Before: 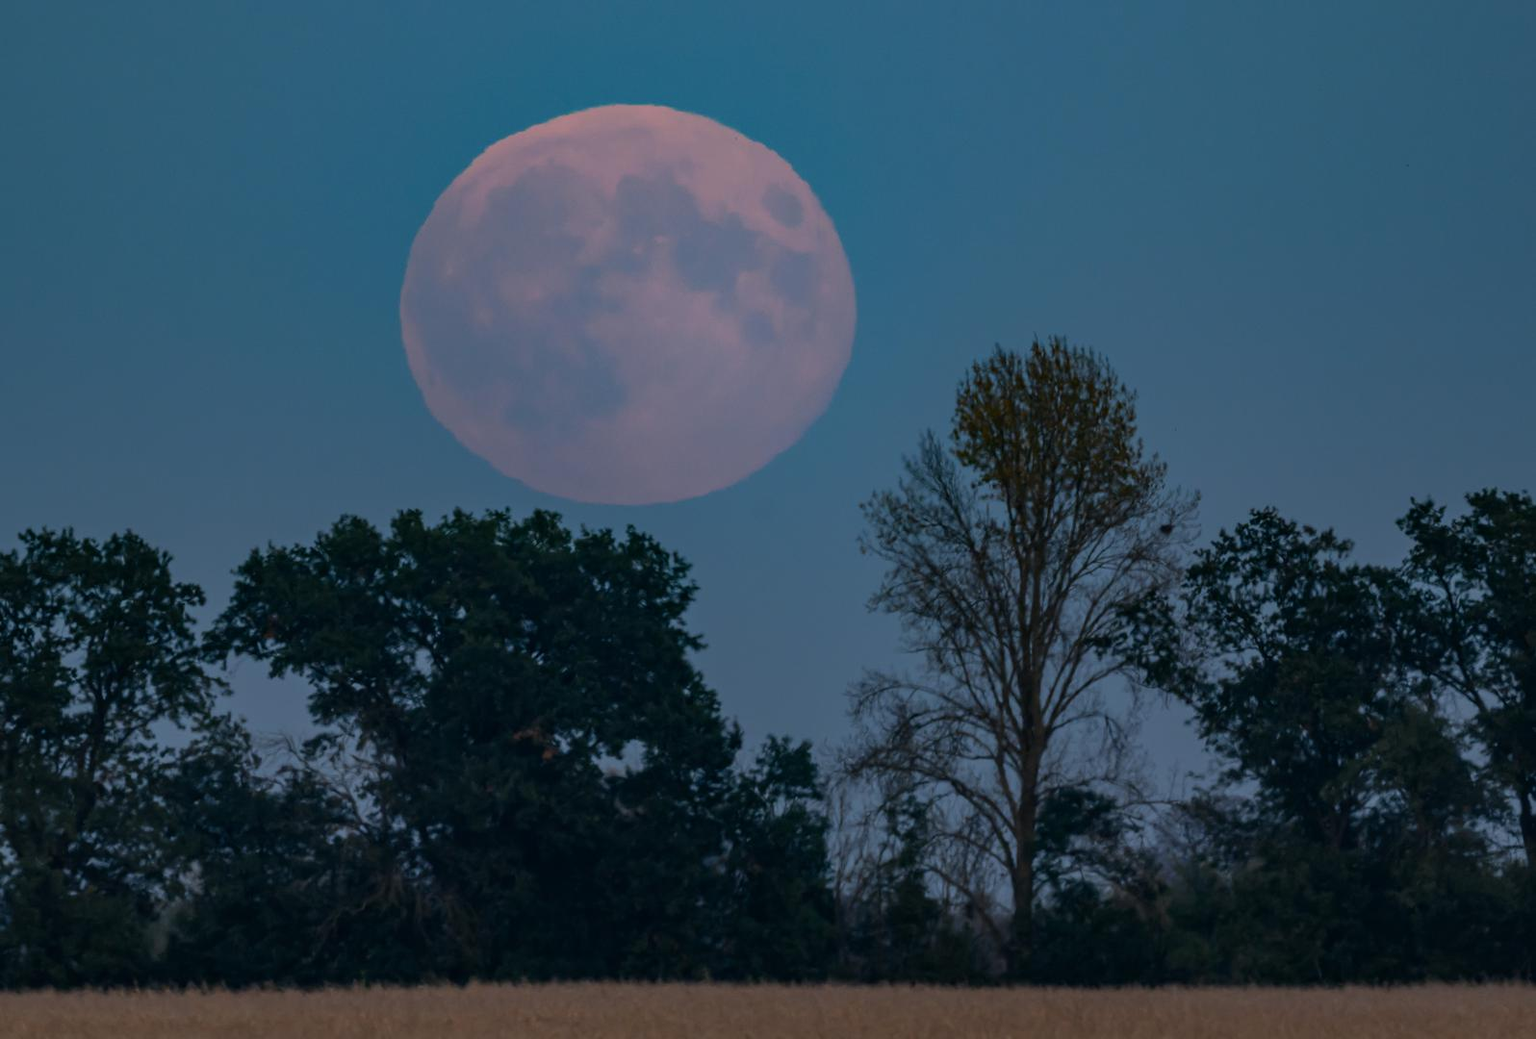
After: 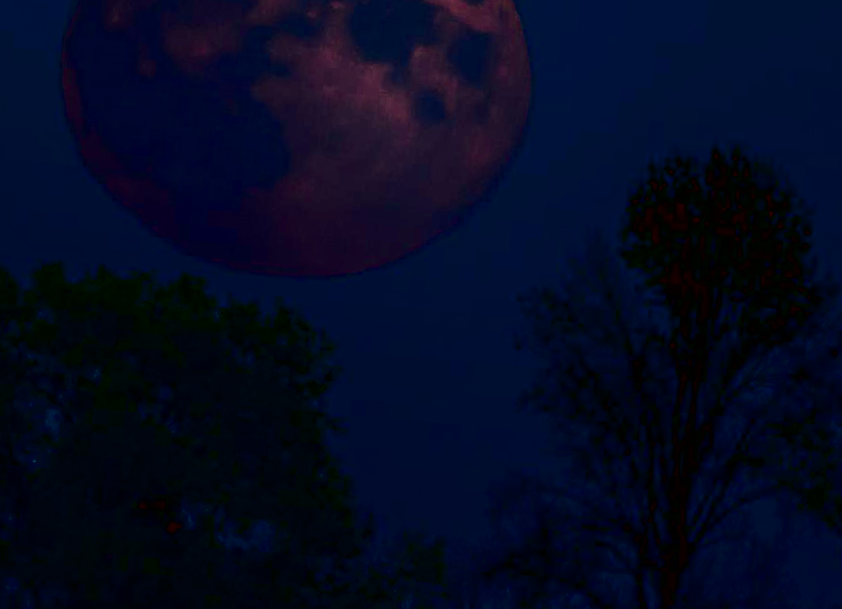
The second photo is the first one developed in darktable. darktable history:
crop: left 25%, top 25%, right 25%, bottom 25%
local contrast: on, module defaults
color correction: highlights a* 17.94, highlights b* 35.39, shadows a* 1.48, shadows b* 6.42, saturation 1.01
contrast brightness saturation: contrast 0.77, brightness -1, saturation 1
rotate and perspective: rotation 5.12°, automatic cropping off
